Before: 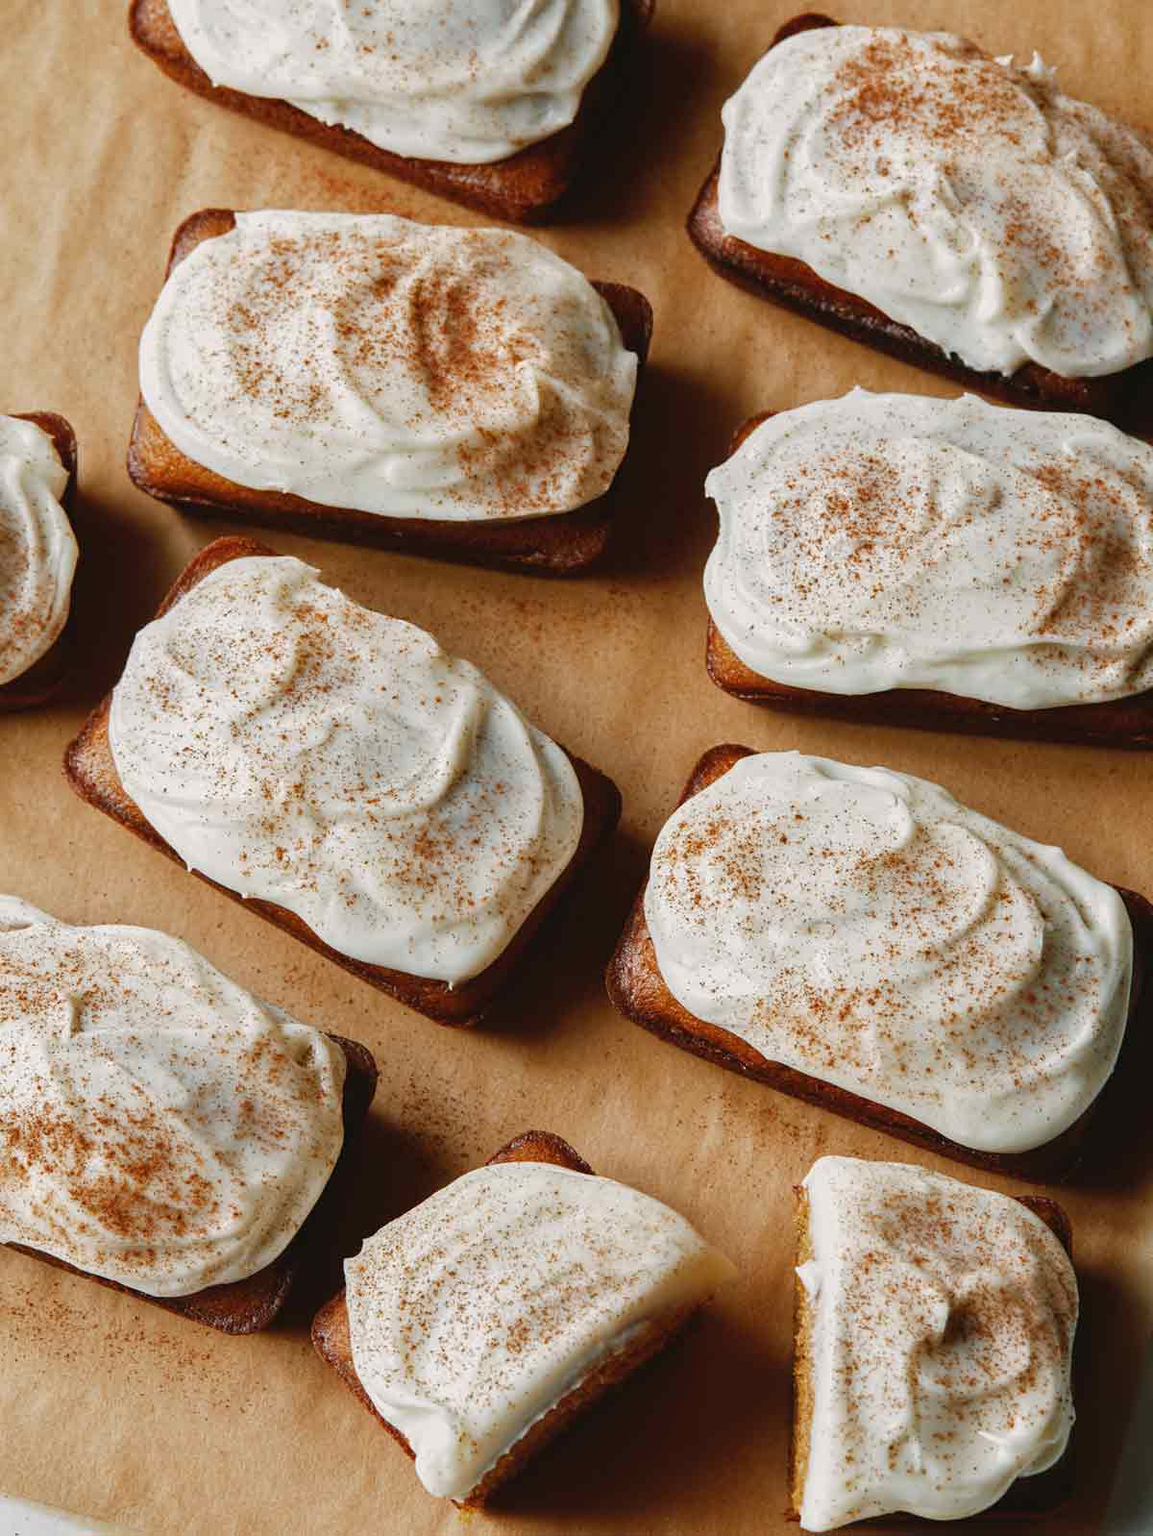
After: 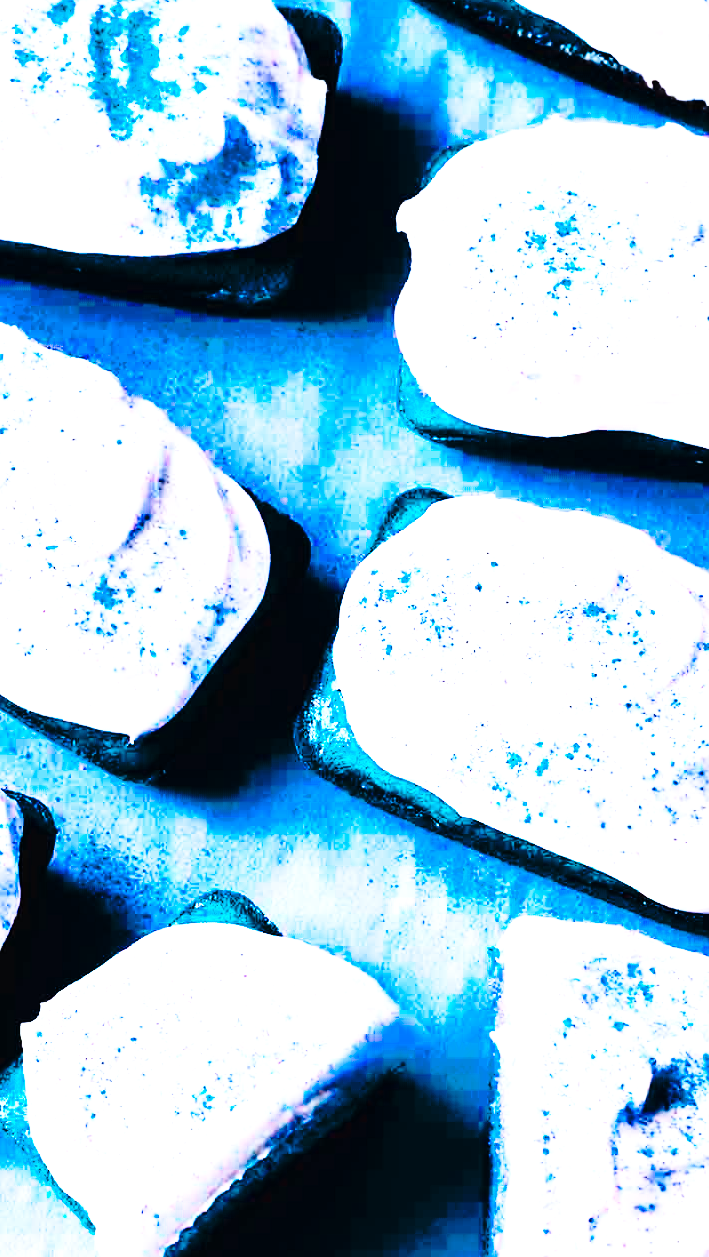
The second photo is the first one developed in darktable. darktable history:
crop and rotate: left 28.118%, top 17.91%, right 12.757%, bottom 3.403%
base curve: curves: ch0 [(0, 0) (0.04, 0.03) (0.133, 0.232) (0.448, 0.748) (0.843, 0.968) (1, 1)], preserve colors none
tone equalizer: -7 EV 0.145 EV, -6 EV 0.623 EV, -5 EV 1.16 EV, -4 EV 1.36 EV, -3 EV 1.16 EV, -2 EV 0.6 EV, -1 EV 0.165 EV, edges refinement/feathering 500, mask exposure compensation -1.57 EV, preserve details no
color balance rgb: highlights gain › luminance 16.567%, highlights gain › chroma 2.893%, highlights gain › hue 256.76°, global offset › luminance 0.277%, global offset › hue 168.69°, linear chroma grading › global chroma 10.596%, perceptual saturation grading › global saturation 30.718%, hue shift -148.07°, perceptual brilliance grading › highlights 7.753%, perceptual brilliance grading › mid-tones 3.291%, perceptual brilliance grading › shadows 1.185%, contrast 34.602%, saturation formula JzAzBz (2021)
